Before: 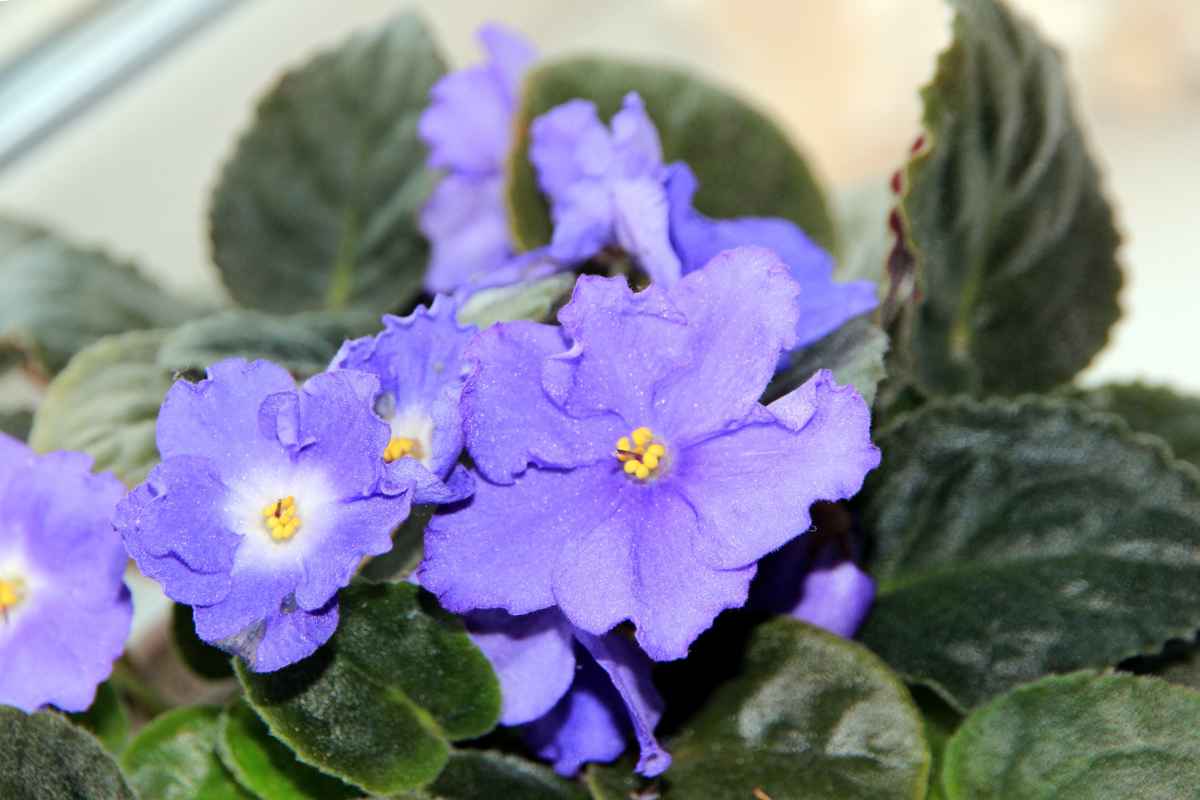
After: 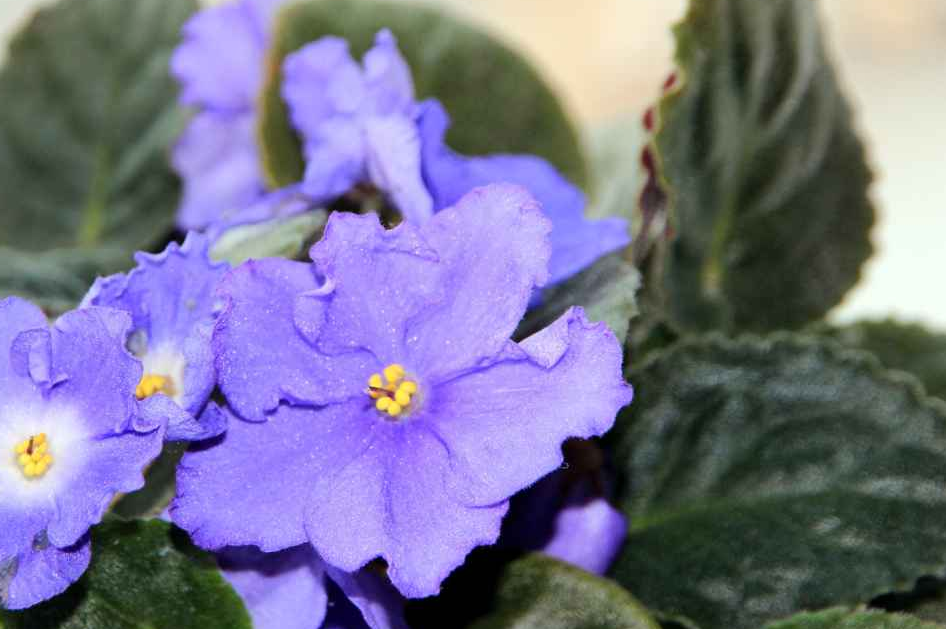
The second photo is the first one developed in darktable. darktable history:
tone equalizer: on, module defaults
crop and rotate: left 20.74%, top 7.912%, right 0.375%, bottom 13.378%
